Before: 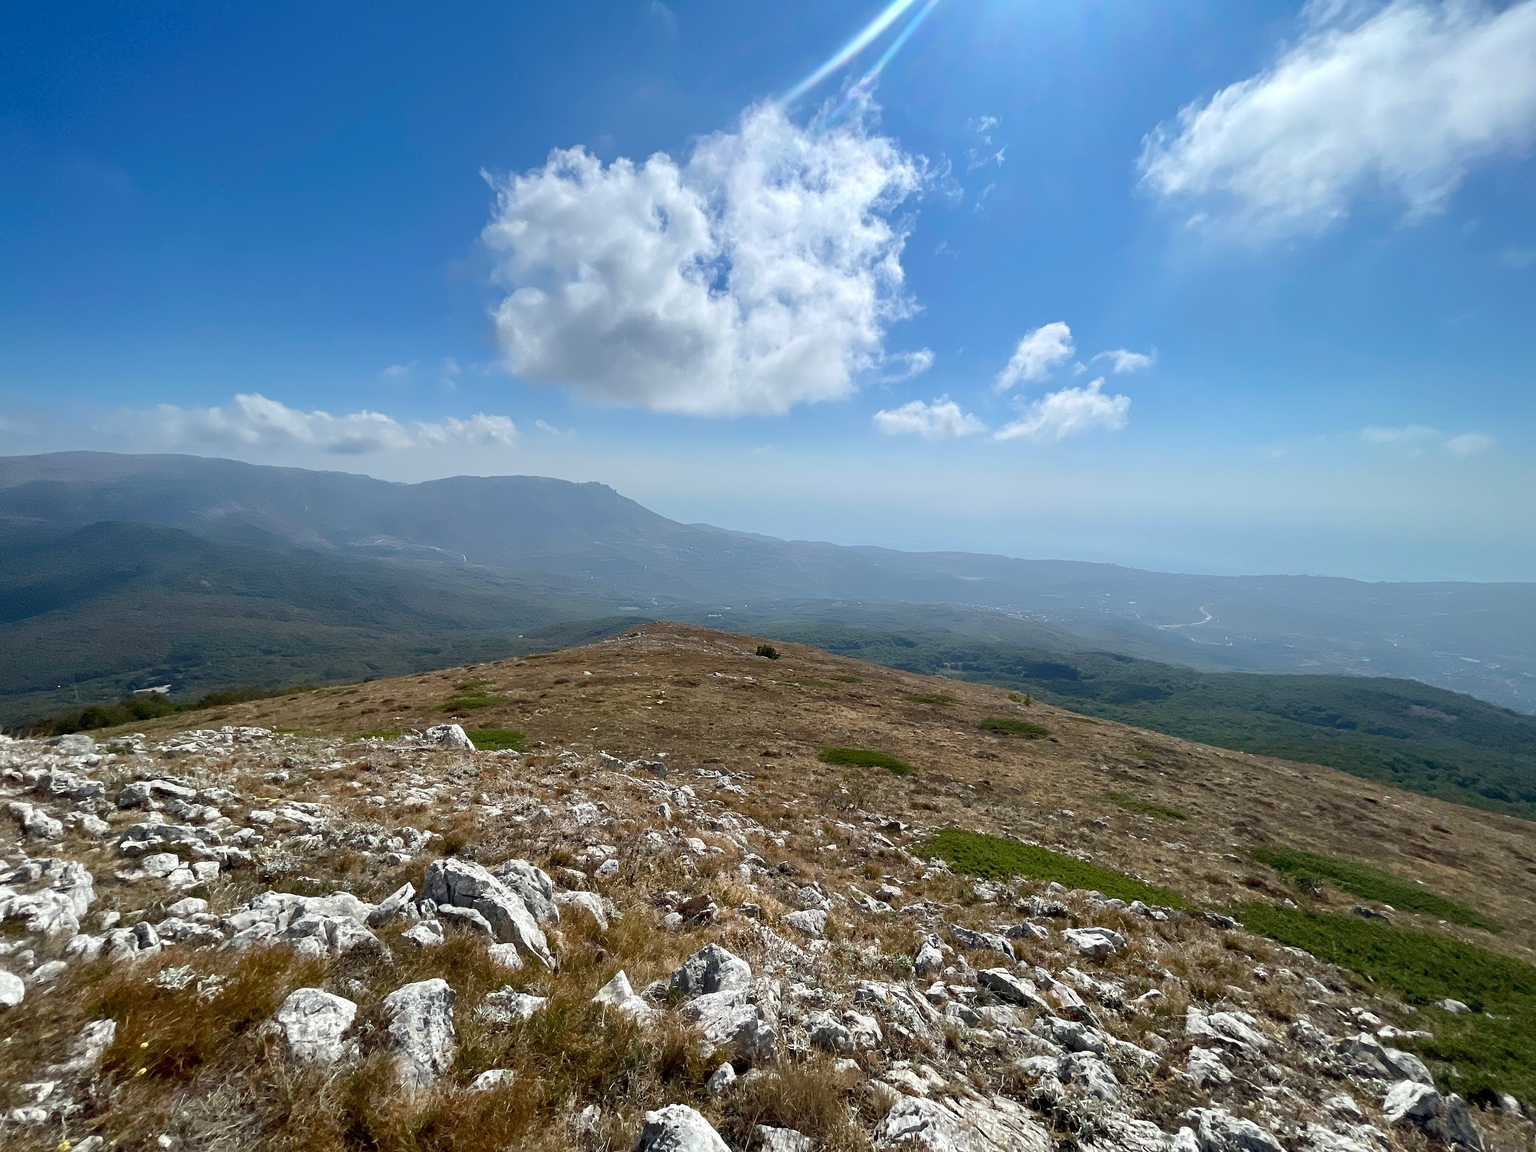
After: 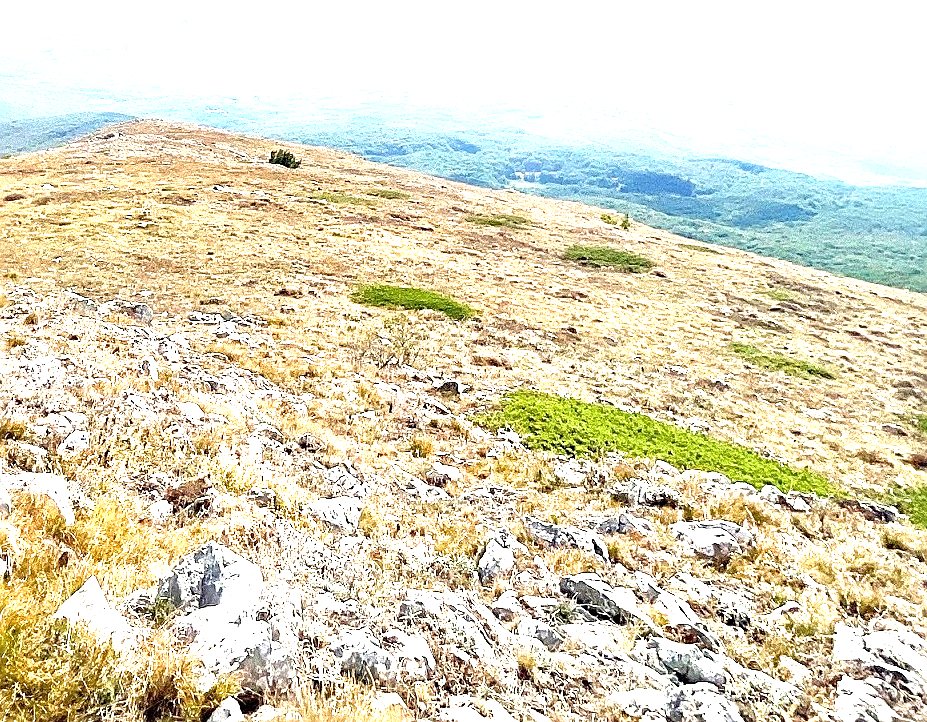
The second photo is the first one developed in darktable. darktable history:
tone equalizer: -8 EV -0.738 EV, -7 EV -0.739 EV, -6 EV -0.582 EV, -5 EV -0.408 EV, -3 EV 0.394 EV, -2 EV 0.6 EV, -1 EV 0.696 EV, +0 EV 0.73 EV, smoothing 1
sharpen: on, module defaults
crop: left 35.864%, top 46.16%, right 18.153%, bottom 6.065%
exposure: exposure 2.241 EV, compensate highlight preservation false
